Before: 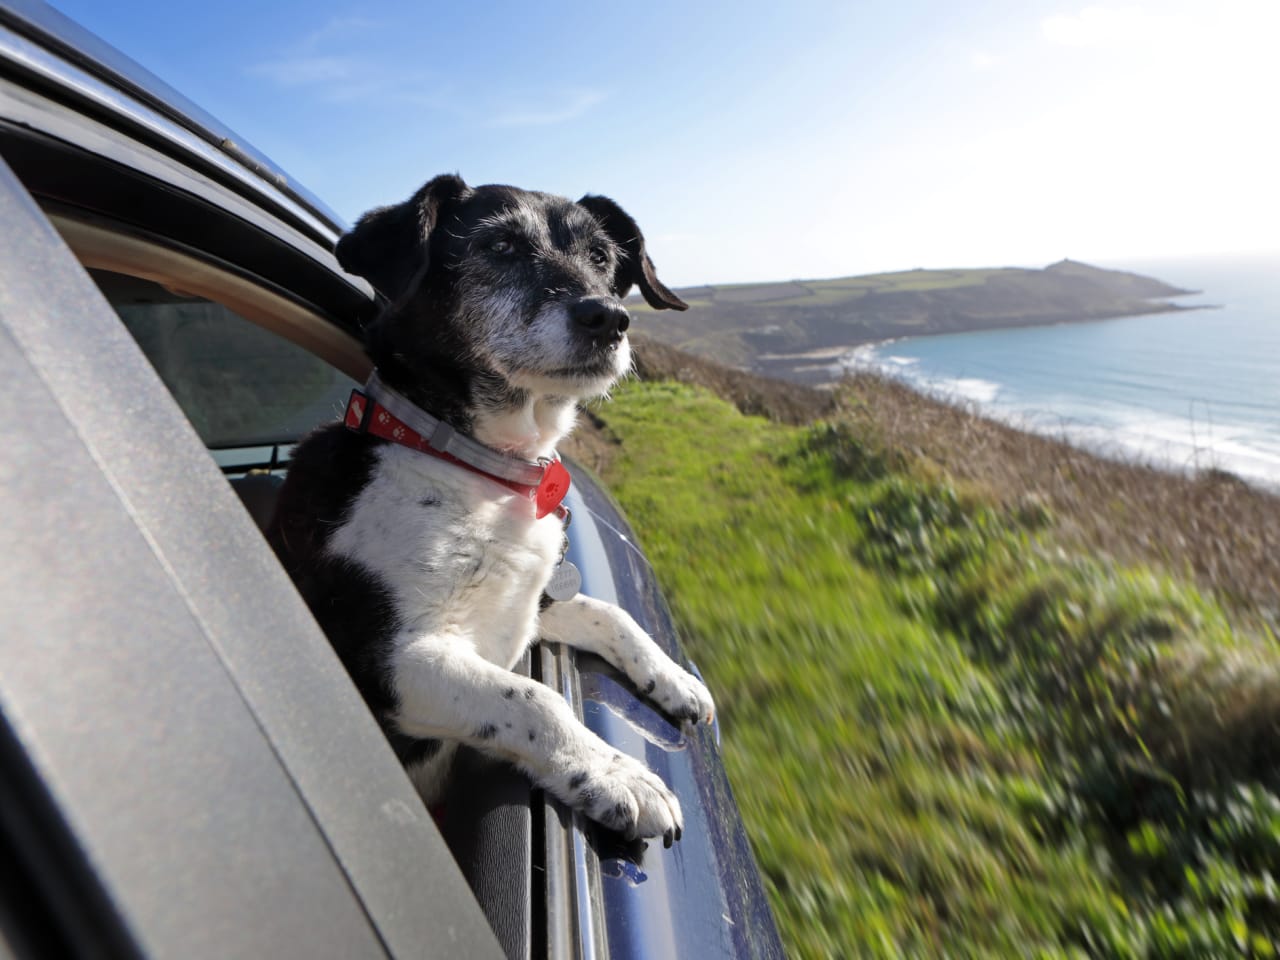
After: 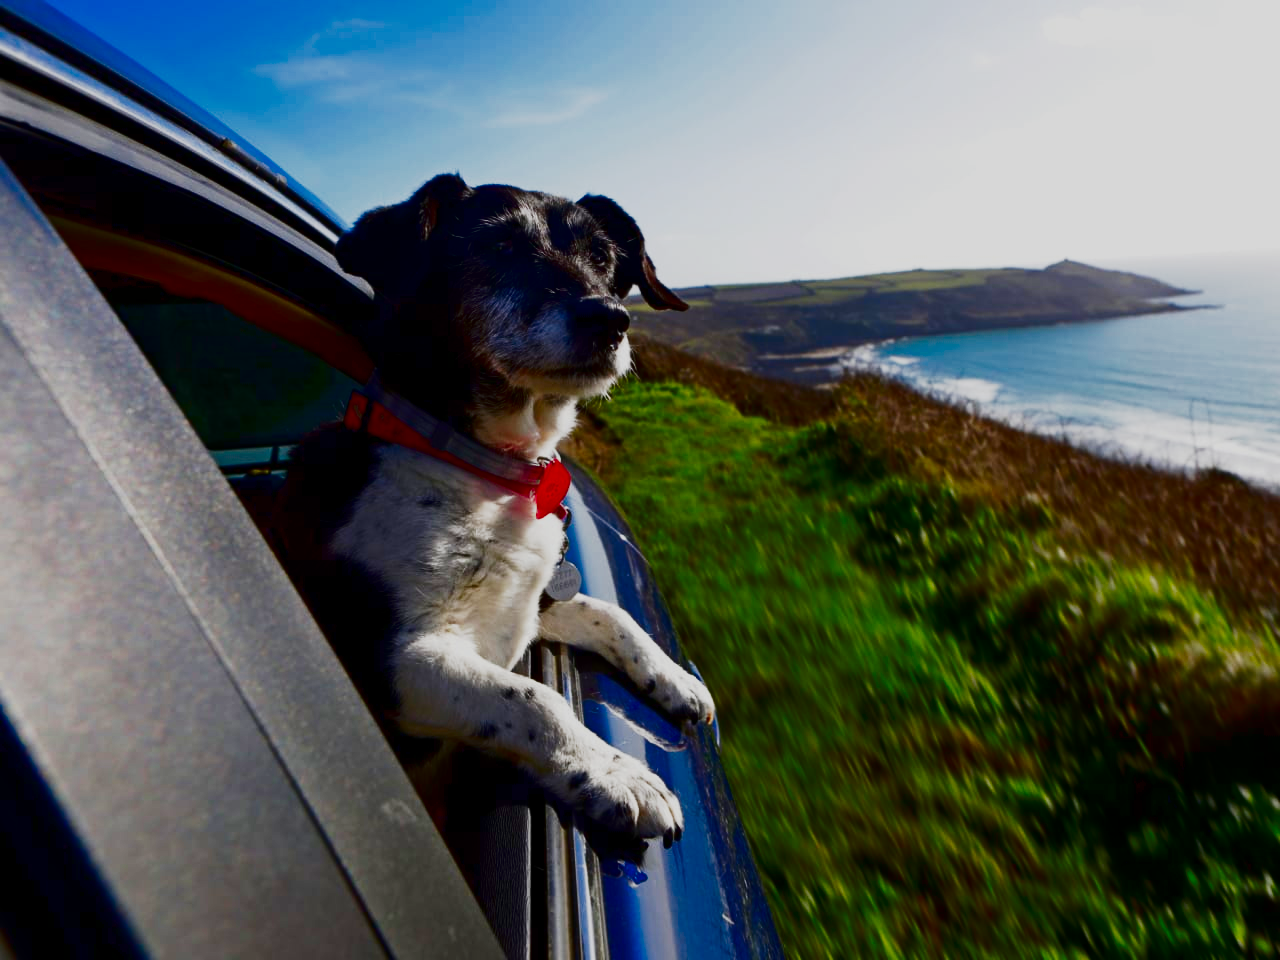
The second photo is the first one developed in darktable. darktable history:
contrast brightness saturation: brightness -0.993, saturation 0.998
base curve: curves: ch0 [(0, 0) (0.088, 0.125) (0.176, 0.251) (0.354, 0.501) (0.613, 0.749) (1, 0.877)], preserve colors none
